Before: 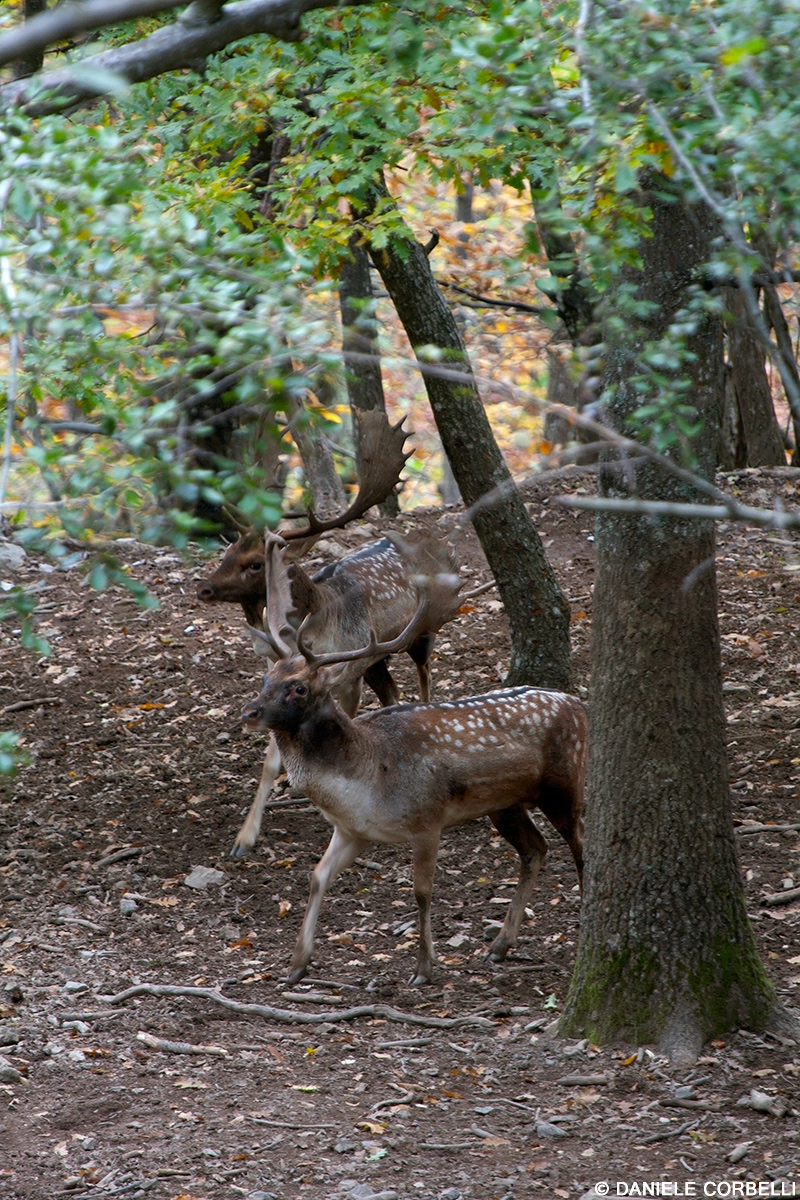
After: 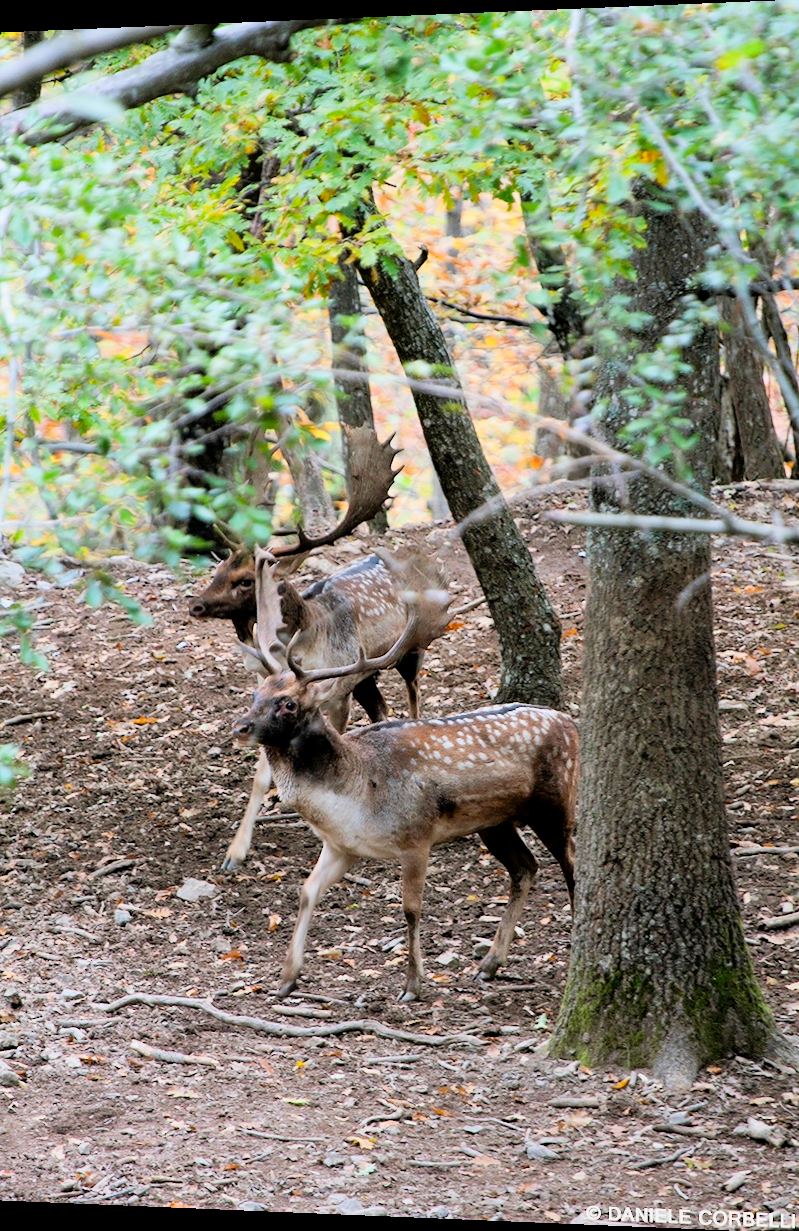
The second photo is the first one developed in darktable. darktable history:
crop: bottom 0.071%
exposure: exposure 0.781 EV, compensate highlight preservation false
tone curve: curves: ch0 [(0, 0) (0.004, 0.001) (0.133, 0.151) (0.325, 0.399) (0.475, 0.579) (0.832, 0.902) (1, 1)], color space Lab, linked channels, preserve colors none
rotate and perspective: lens shift (horizontal) -0.055, automatic cropping off
filmic rgb: black relative exposure -7.65 EV, white relative exposure 4.56 EV, hardness 3.61
